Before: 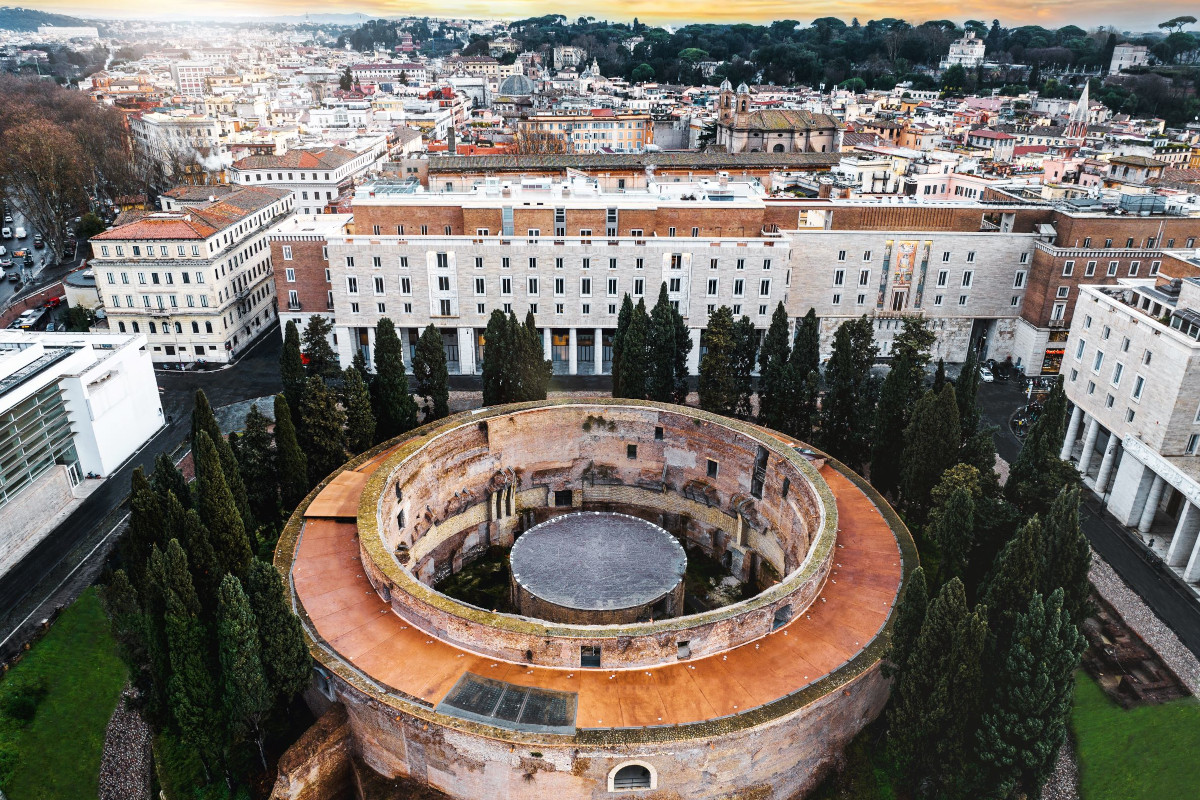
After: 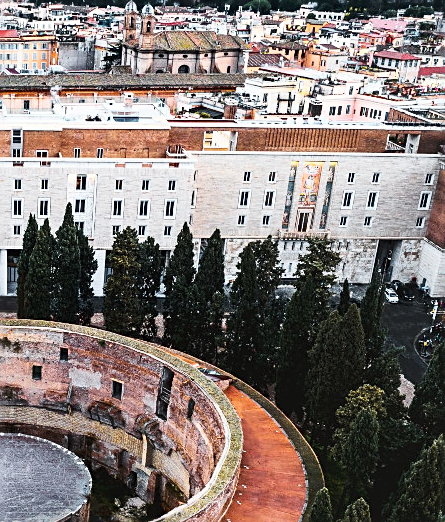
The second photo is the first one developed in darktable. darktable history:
crop and rotate: left 49.645%, top 10.121%, right 13.23%, bottom 24.584%
sharpen: on, module defaults
tone curve: curves: ch0 [(0, 0.003) (0.117, 0.101) (0.257, 0.246) (0.408, 0.432) (0.632, 0.716) (0.795, 0.884) (1, 1)]; ch1 [(0, 0) (0.227, 0.197) (0.405, 0.421) (0.501, 0.501) (0.522, 0.526) (0.546, 0.564) (0.589, 0.602) (0.696, 0.761) (0.976, 0.992)]; ch2 [(0, 0) (0.208, 0.176) (0.377, 0.38) (0.5, 0.5) (0.537, 0.534) (0.571, 0.577) (0.627, 0.64) (0.698, 0.76) (1, 1)], color space Lab, independent channels, preserve colors none
